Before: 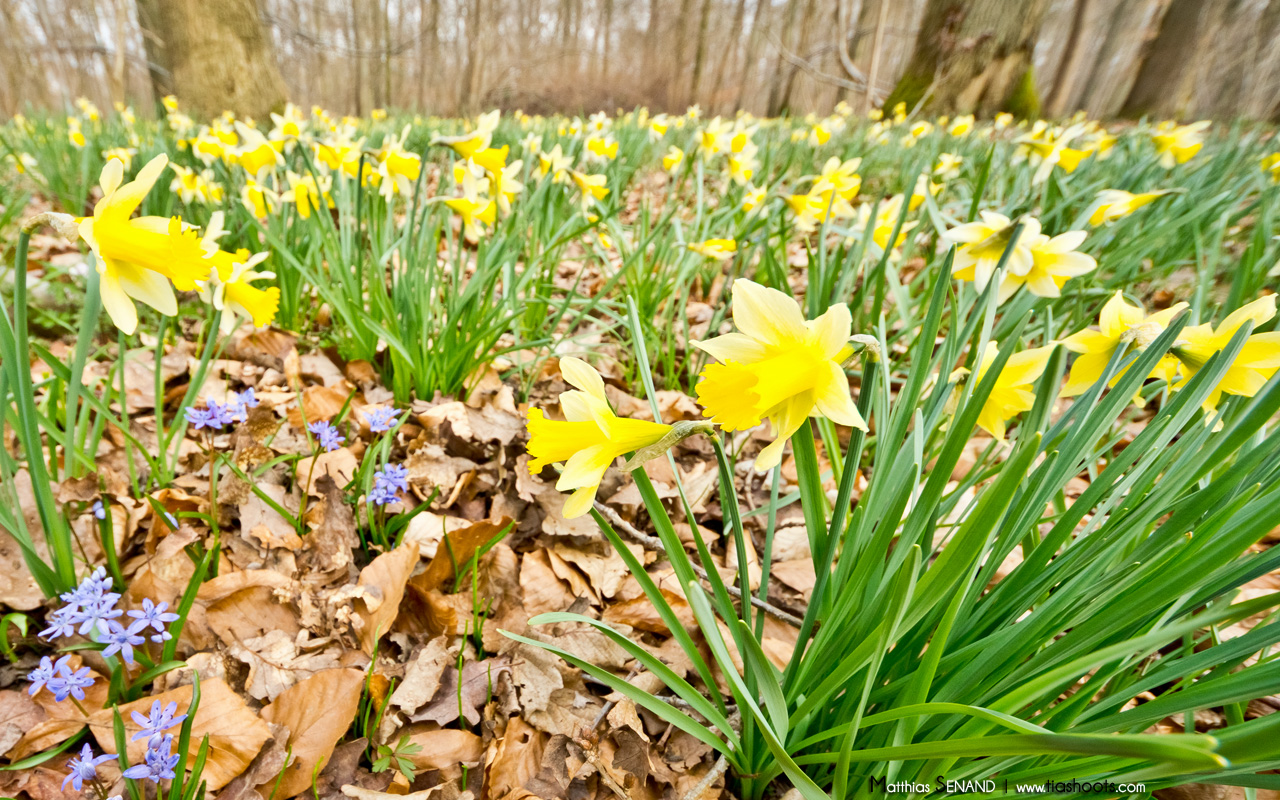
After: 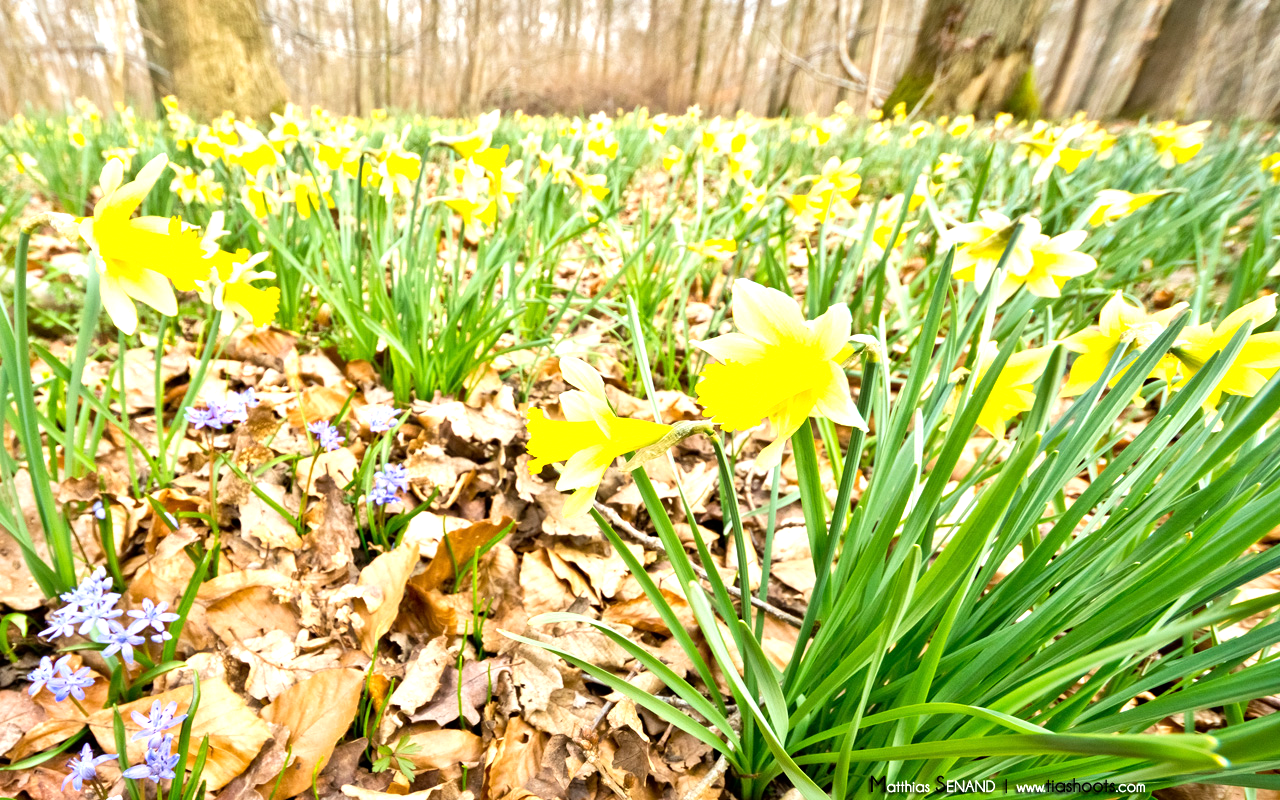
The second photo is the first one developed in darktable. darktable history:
tone equalizer: -8 EV -0.763 EV, -7 EV -0.722 EV, -6 EV -0.611 EV, -5 EV -0.386 EV, -3 EV 0.382 EV, -2 EV 0.6 EV, -1 EV 0.692 EV, +0 EV 0.737 EV
